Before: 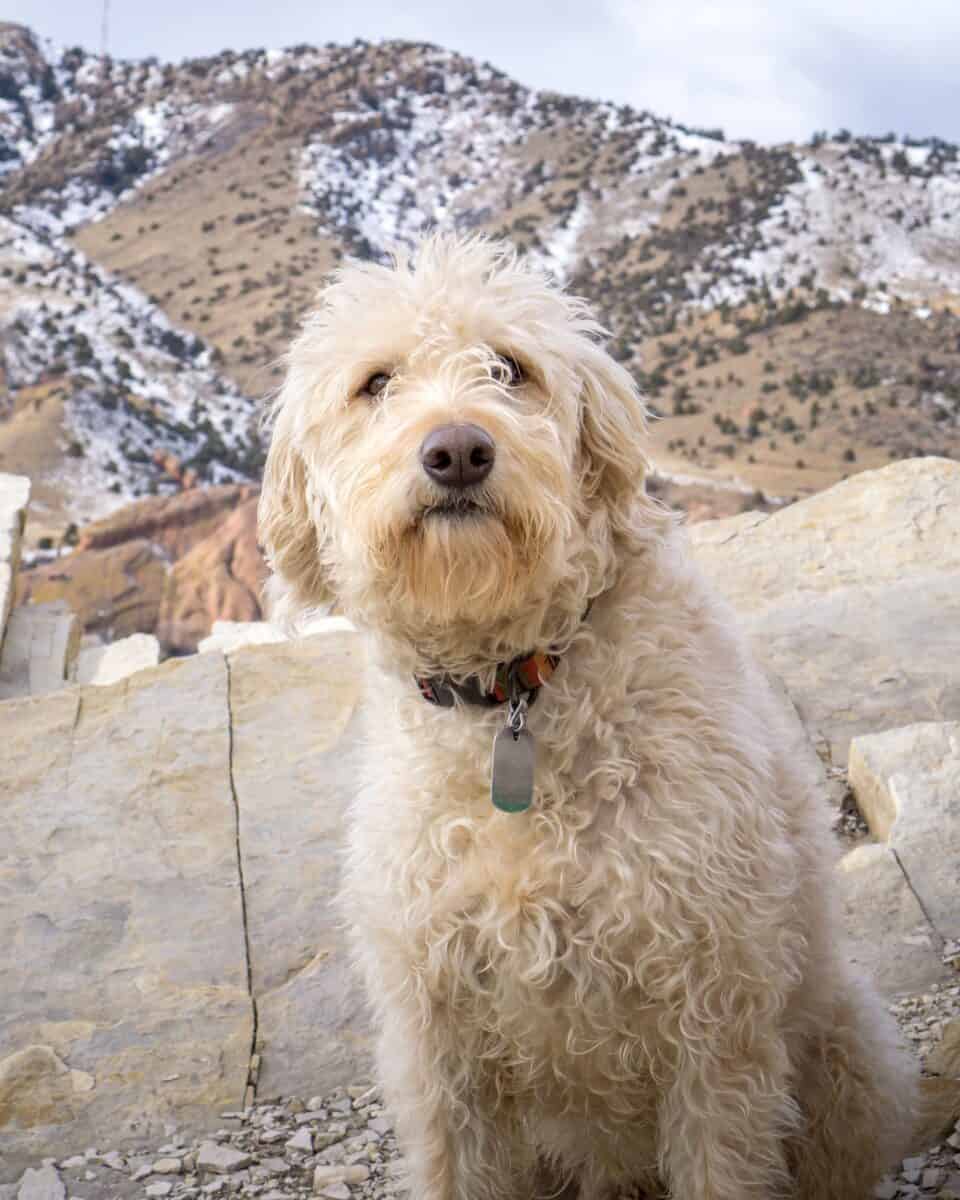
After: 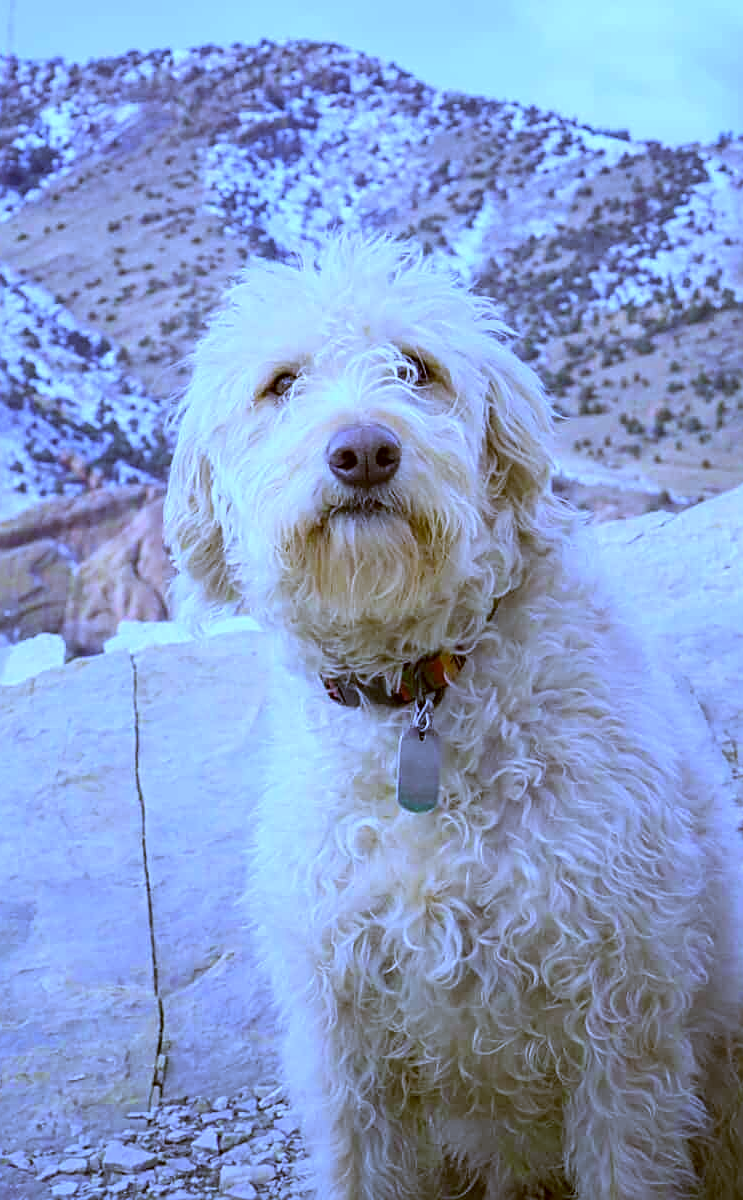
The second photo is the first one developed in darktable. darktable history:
white balance: red 0.766, blue 1.537
color balance rgb: perceptual saturation grading › global saturation 25%, global vibrance 20%
crop: left 9.88%, right 12.664%
sharpen: on, module defaults
color correction: highlights a* -1.43, highlights b* 10.12, shadows a* 0.395, shadows b* 19.35
